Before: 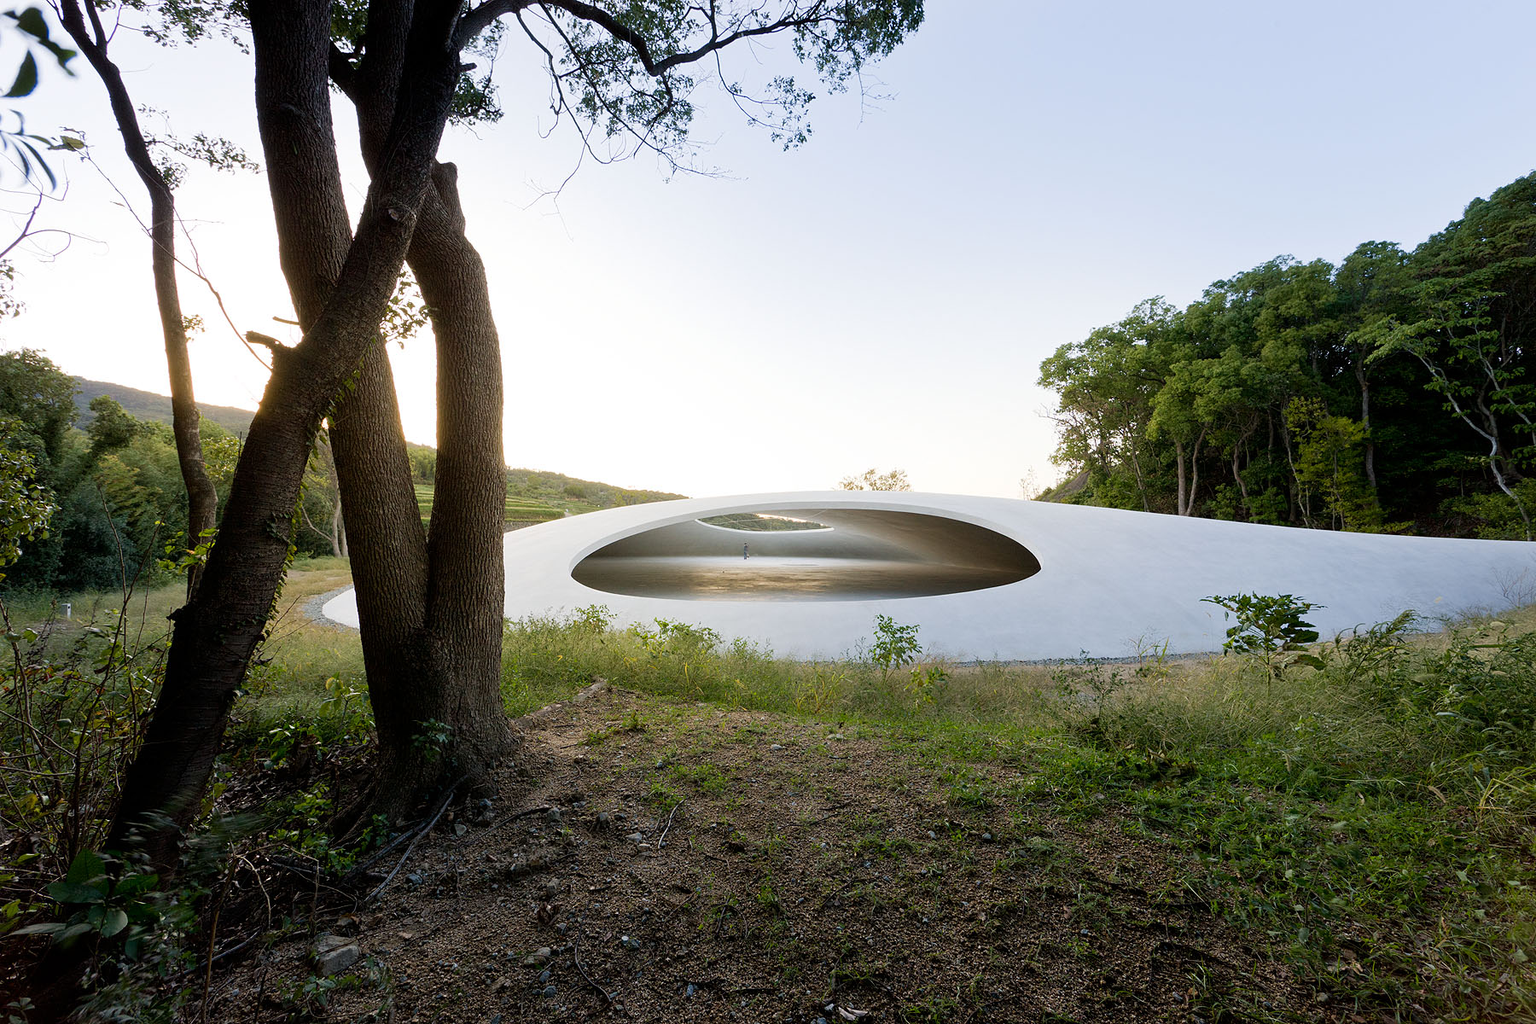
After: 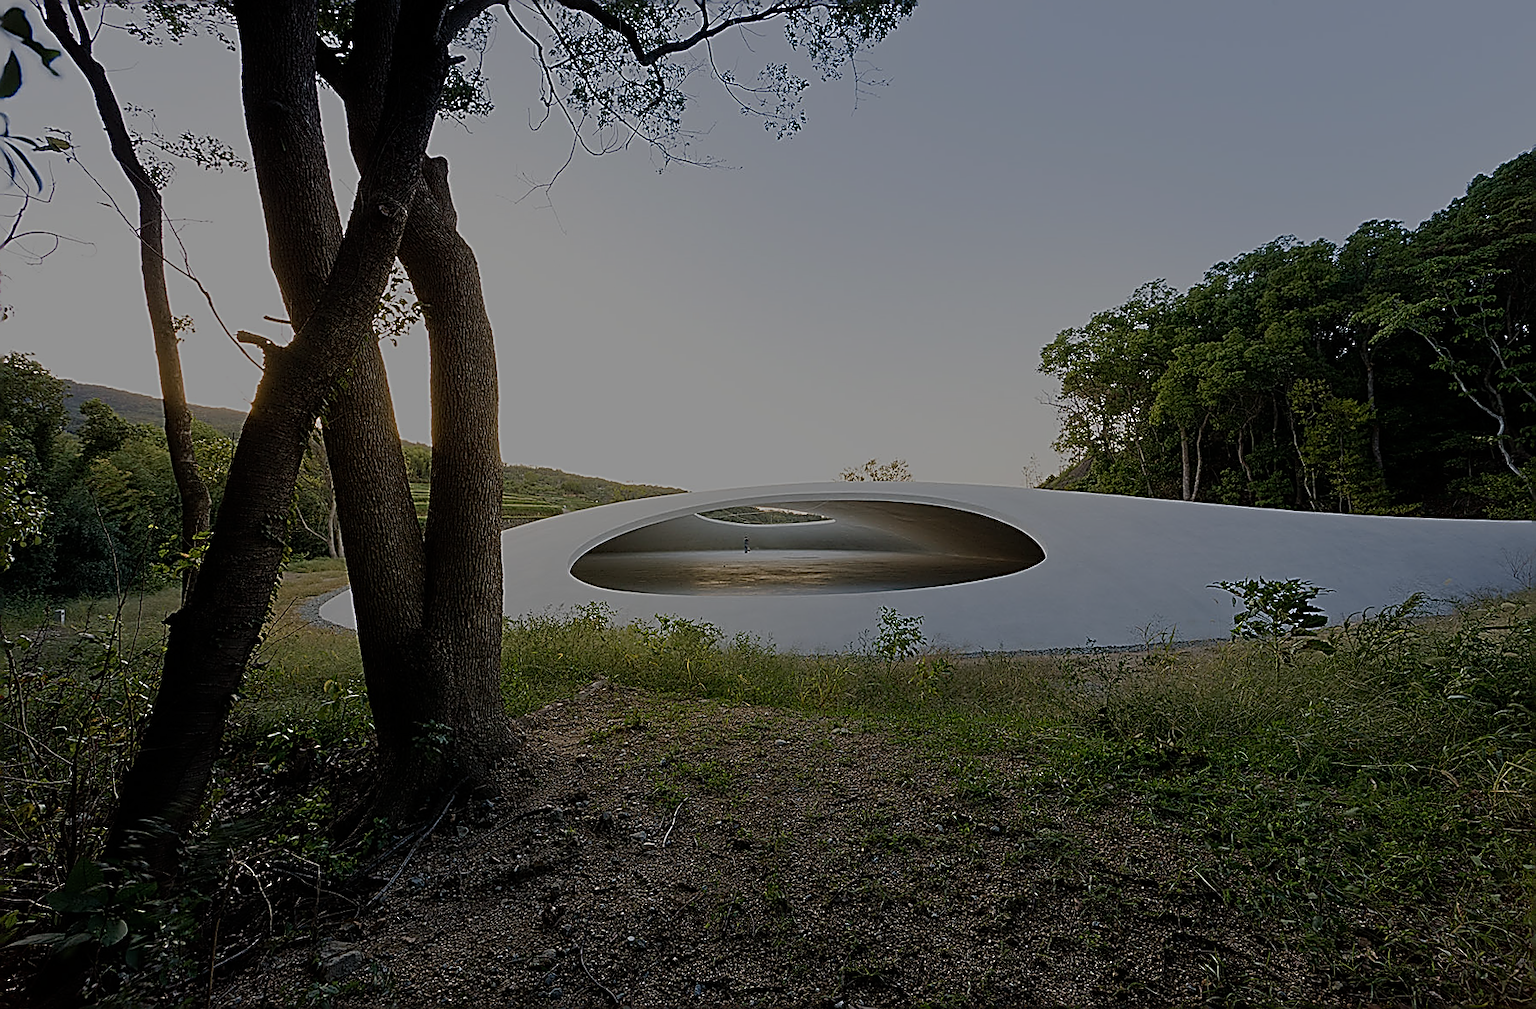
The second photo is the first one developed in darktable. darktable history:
sharpen: amount 2
contrast brightness saturation: contrast 0.03, brightness 0.06, saturation 0.13
rotate and perspective: rotation -1°, crop left 0.011, crop right 0.989, crop top 0.025, crop bottom 0.975
exposure: exposure -2.002 EV, compensate highlight preservation false
